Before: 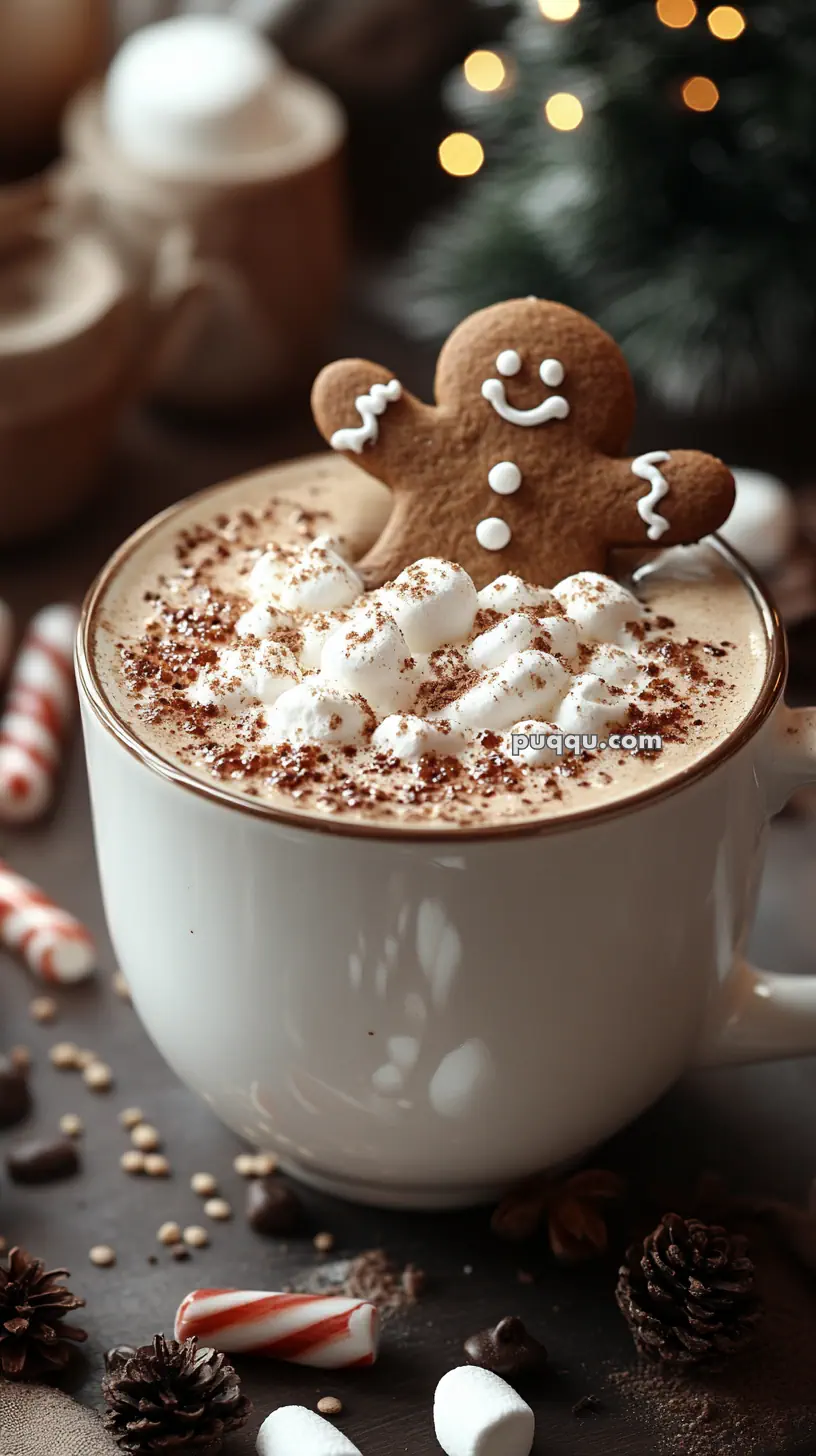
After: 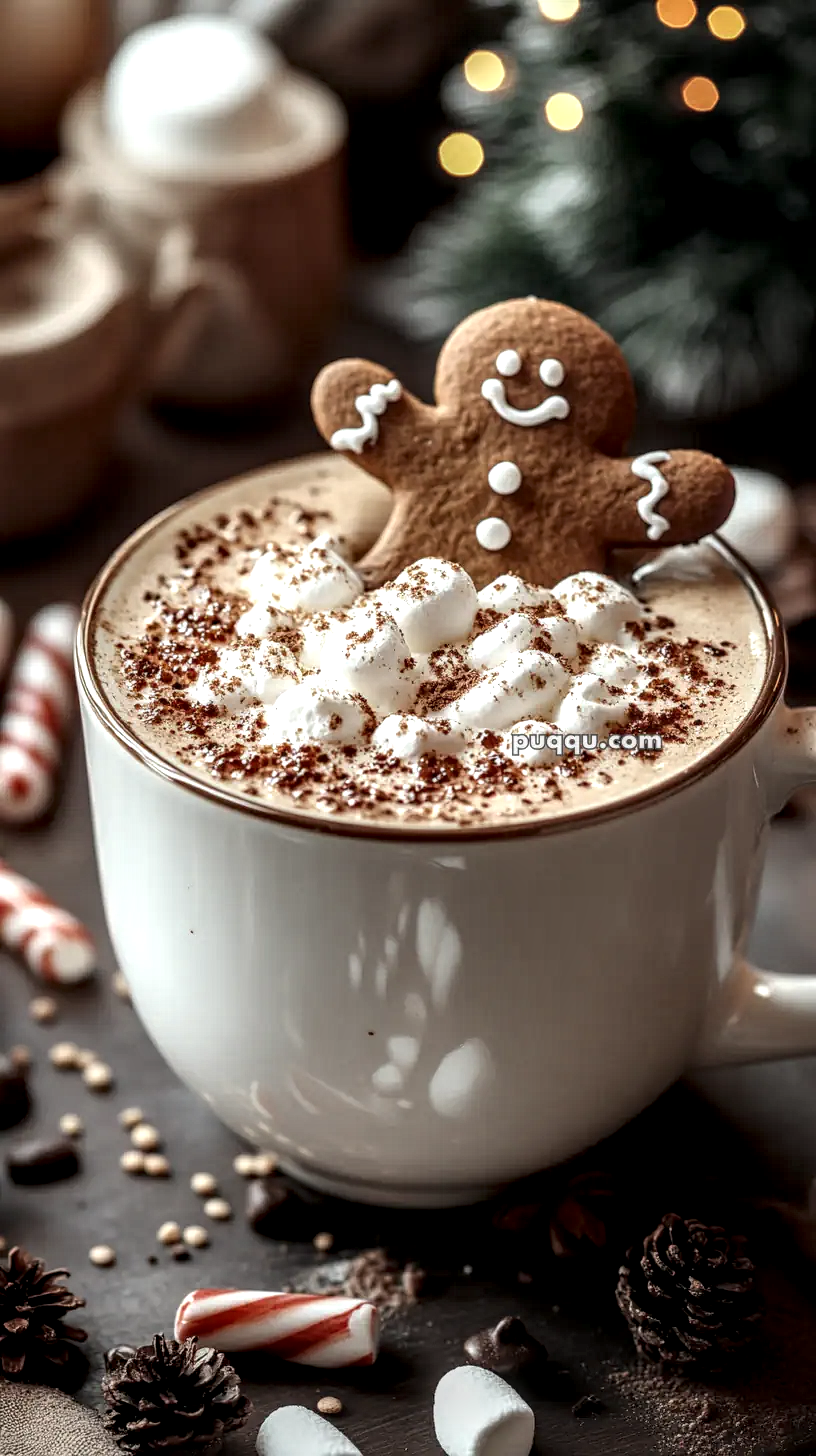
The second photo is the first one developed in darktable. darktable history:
local contrast: highlights 6%, shadows 4%, detail 182%
